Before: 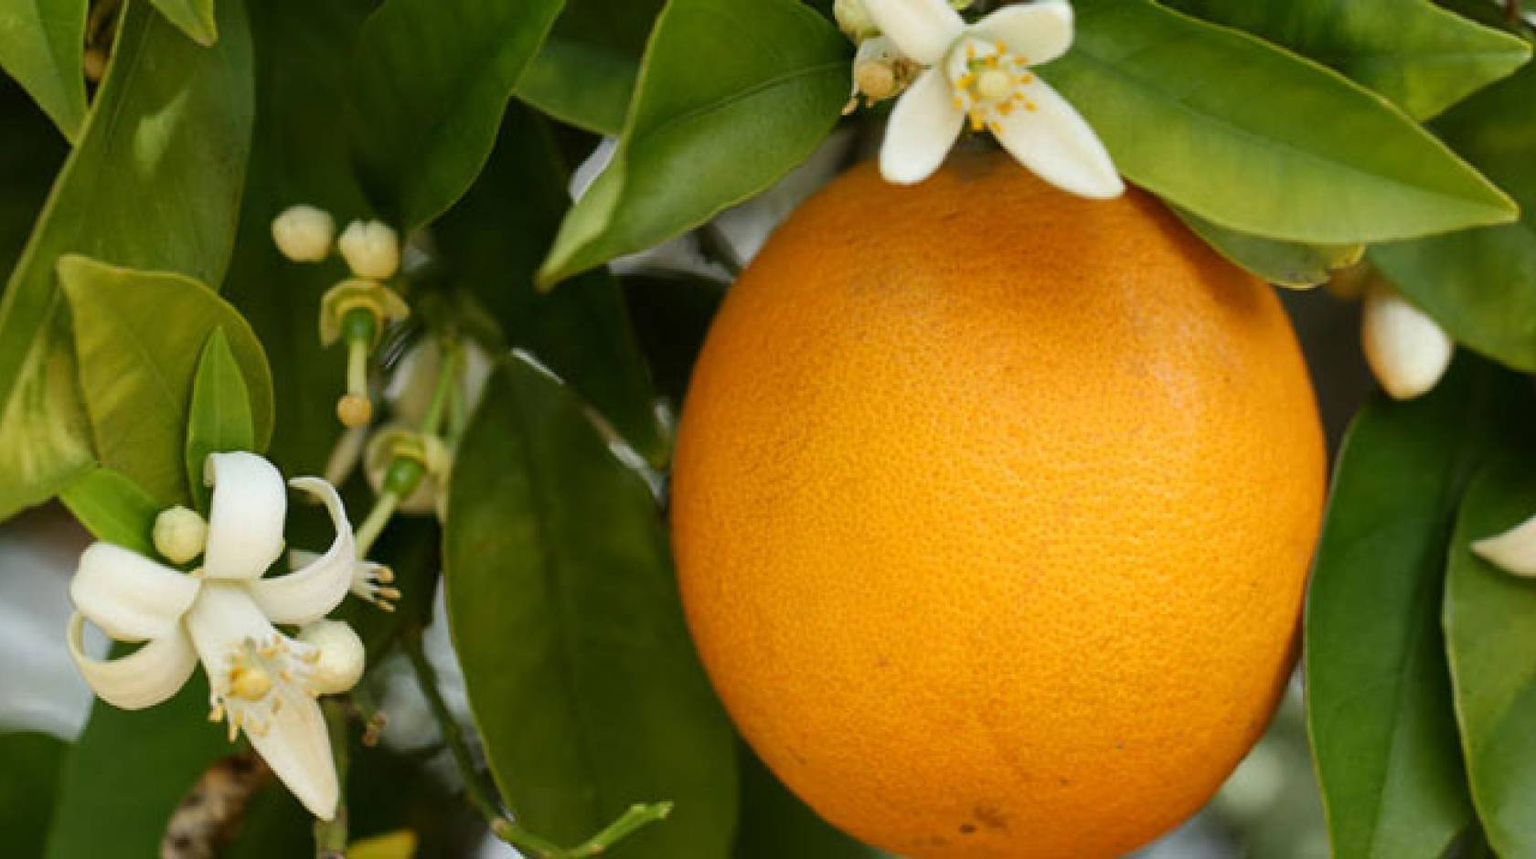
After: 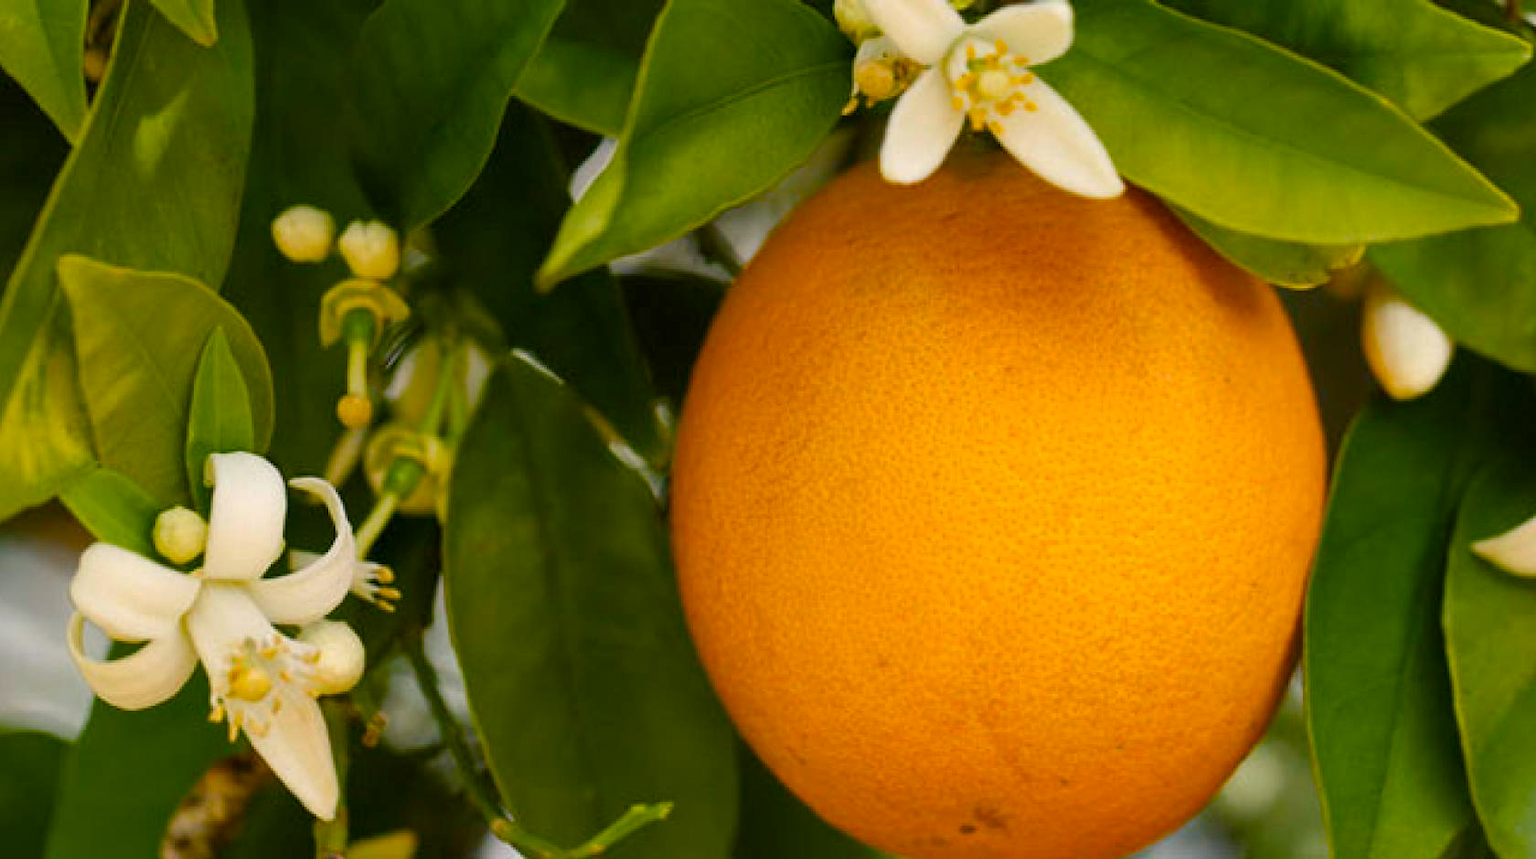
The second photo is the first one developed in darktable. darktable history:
color balance rgb: highlights gain › chroma 2.838%, highlights gain › hue 62.04°, perceptual saturation grading › global saturation 45.697%, perceptual saturation grading › highlights -25.744%, perceptual saturation grading › shadows 49.266%, global vibrance 3.81%
shadows and highlights: shadows 25.37, highlights -24.54
